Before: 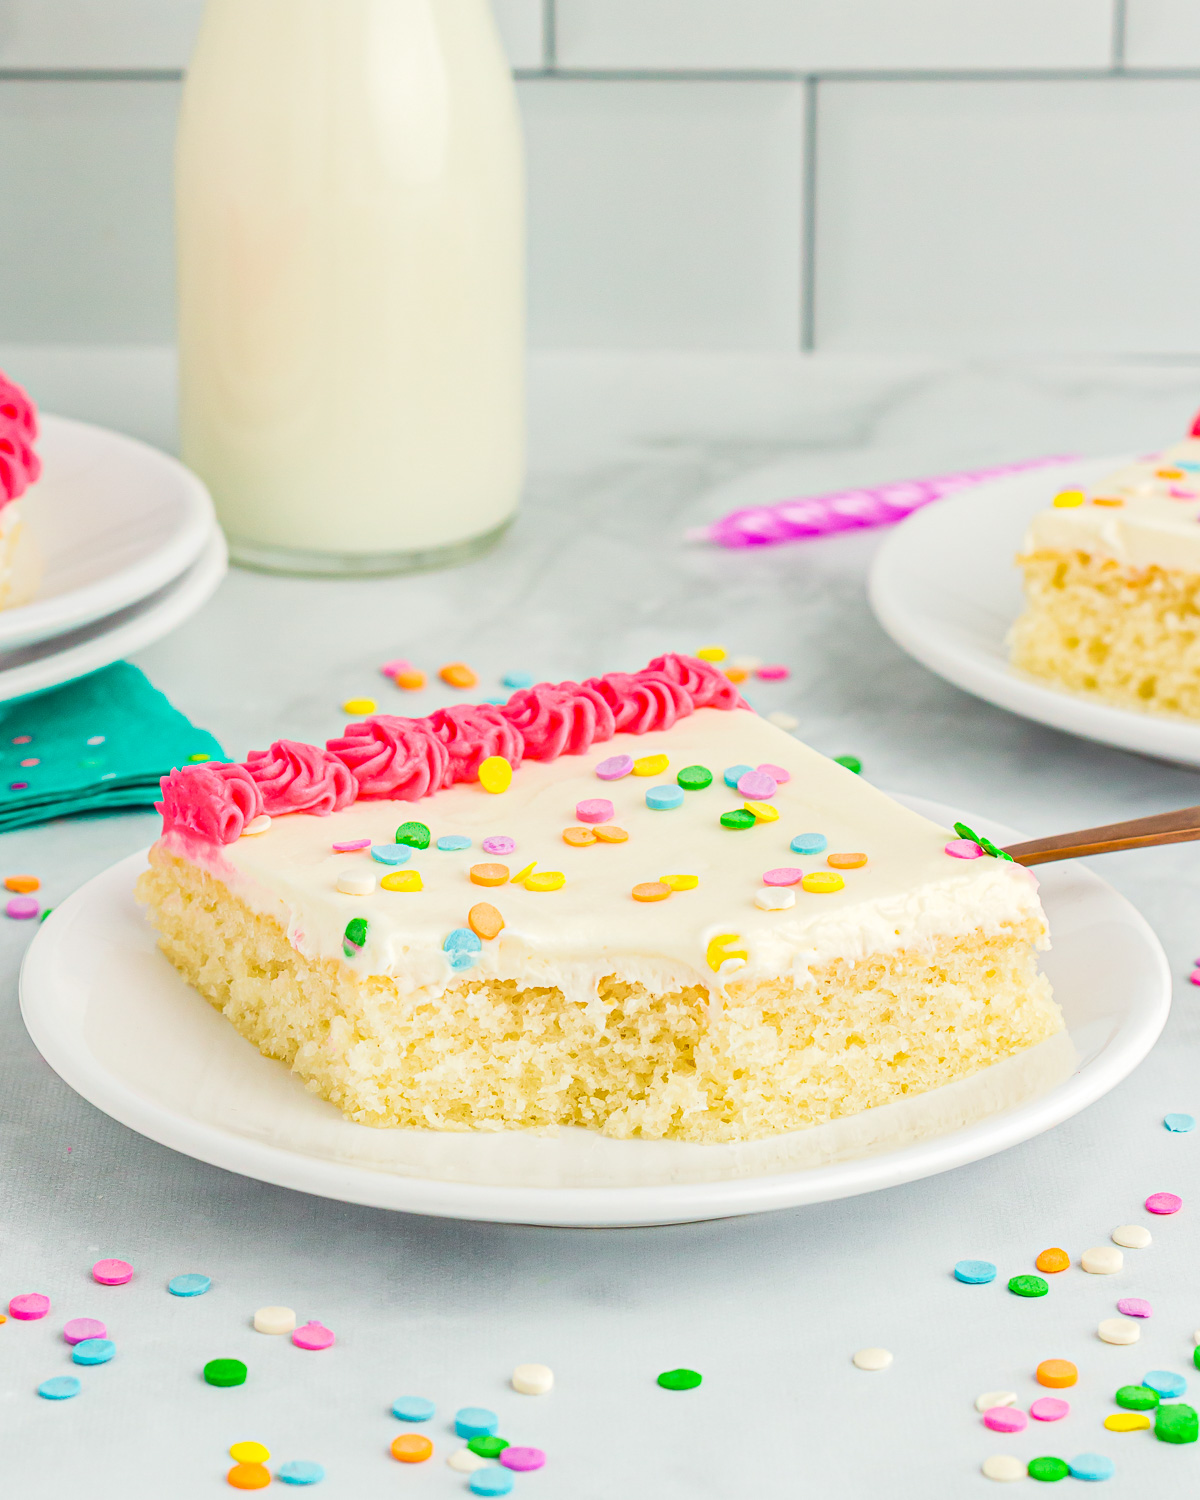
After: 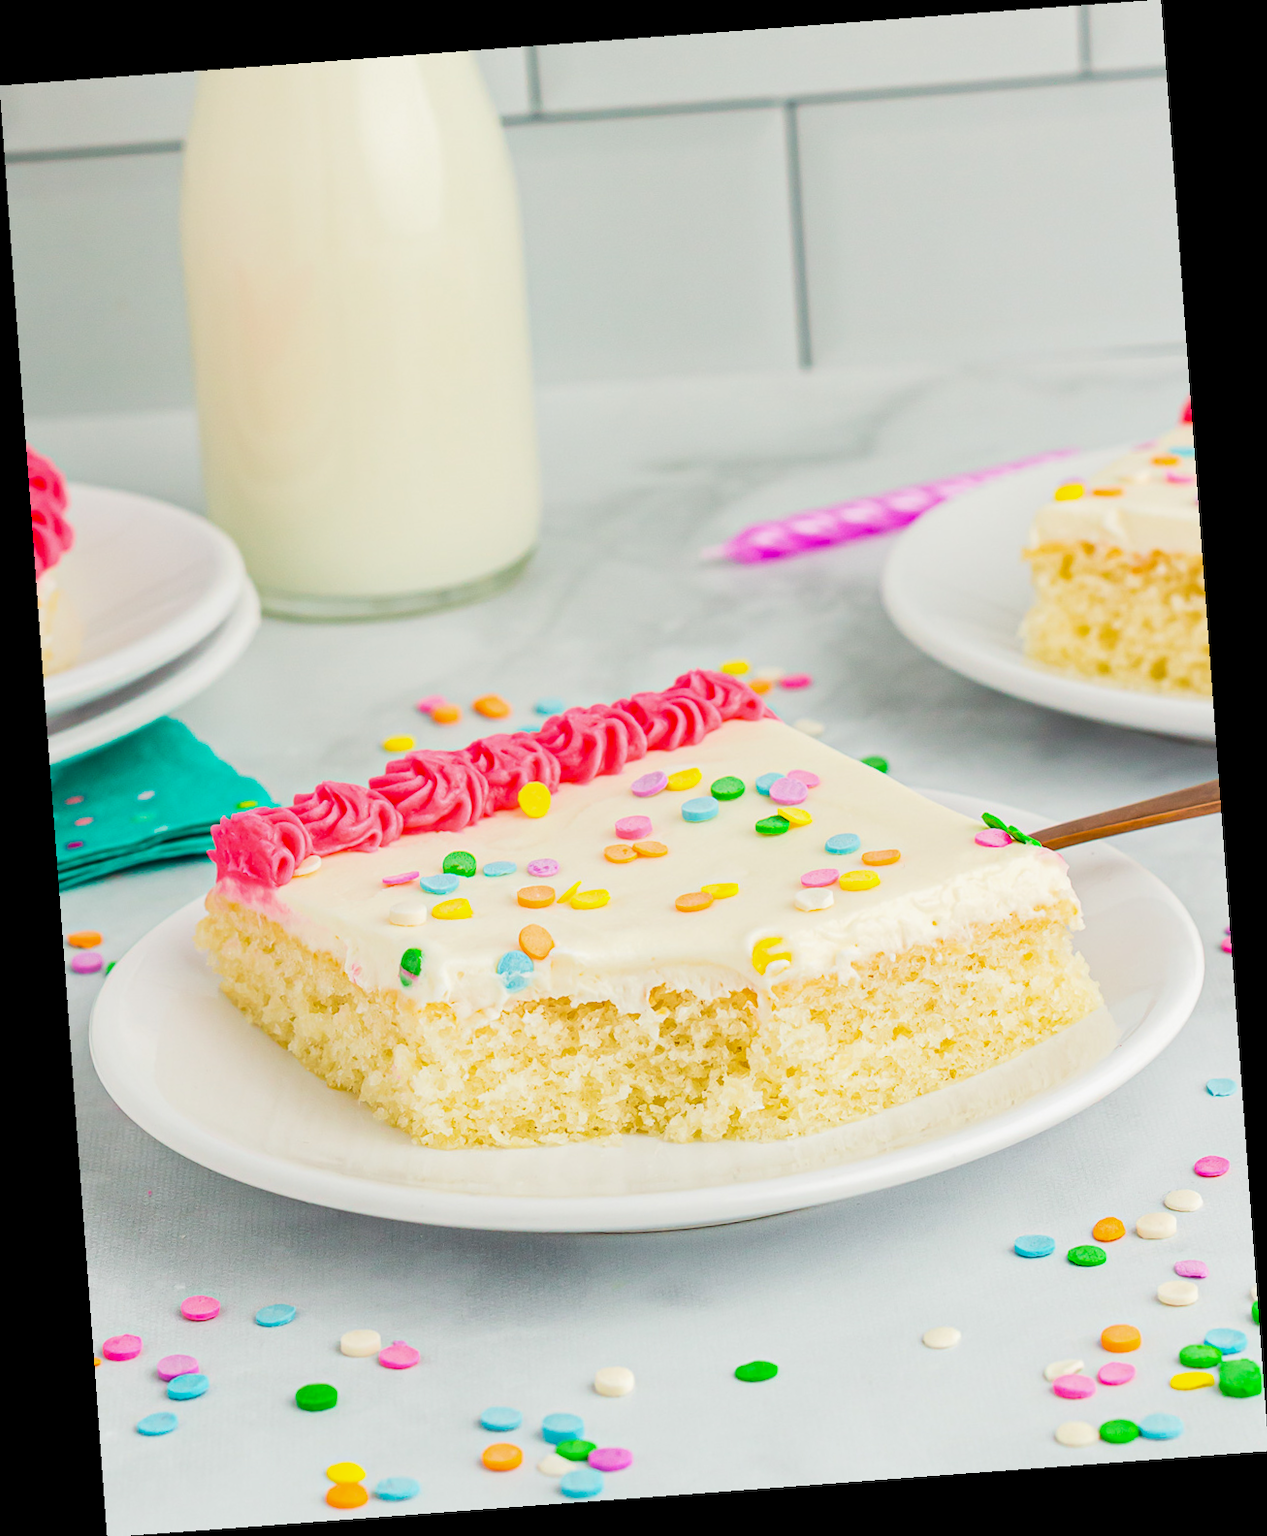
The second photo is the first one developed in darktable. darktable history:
rotate and perspective: rotation -4.25°, automatic cropping off
exposure: black level correction 0.002, exposure -0.1 EV, compensate highlight preservation false
